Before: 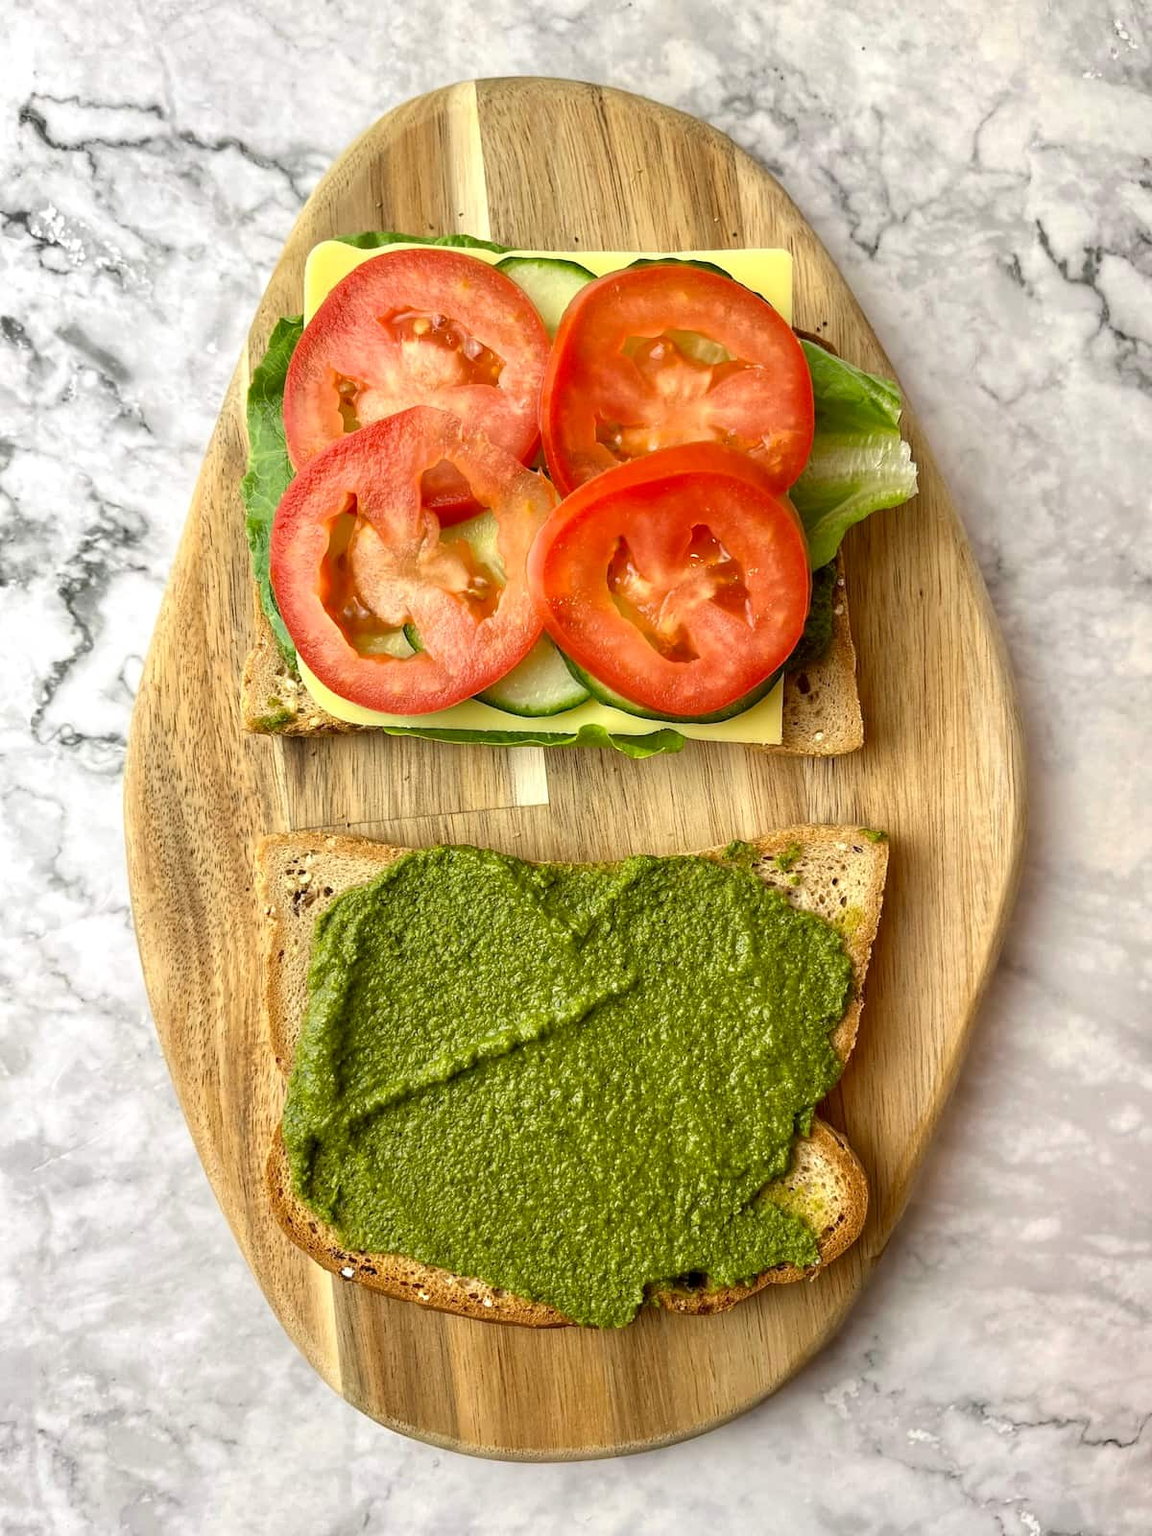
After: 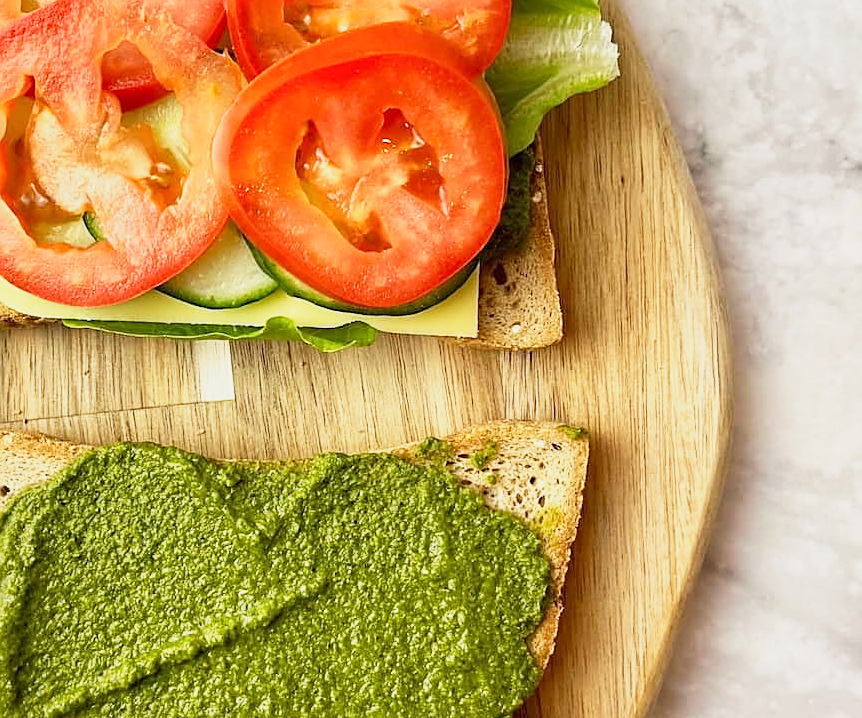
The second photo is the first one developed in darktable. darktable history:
crop and rotate: left 28.088%, top 27.418%, bottom 27.677%
base curve: curves: ch0 [(0, 0) (0.088, 0.125) (0.176, 0.251) (0.354, 0.501) (0.613, 0.749) (1, 0.877)], preserve colors none
sharpen: on, module defaults
